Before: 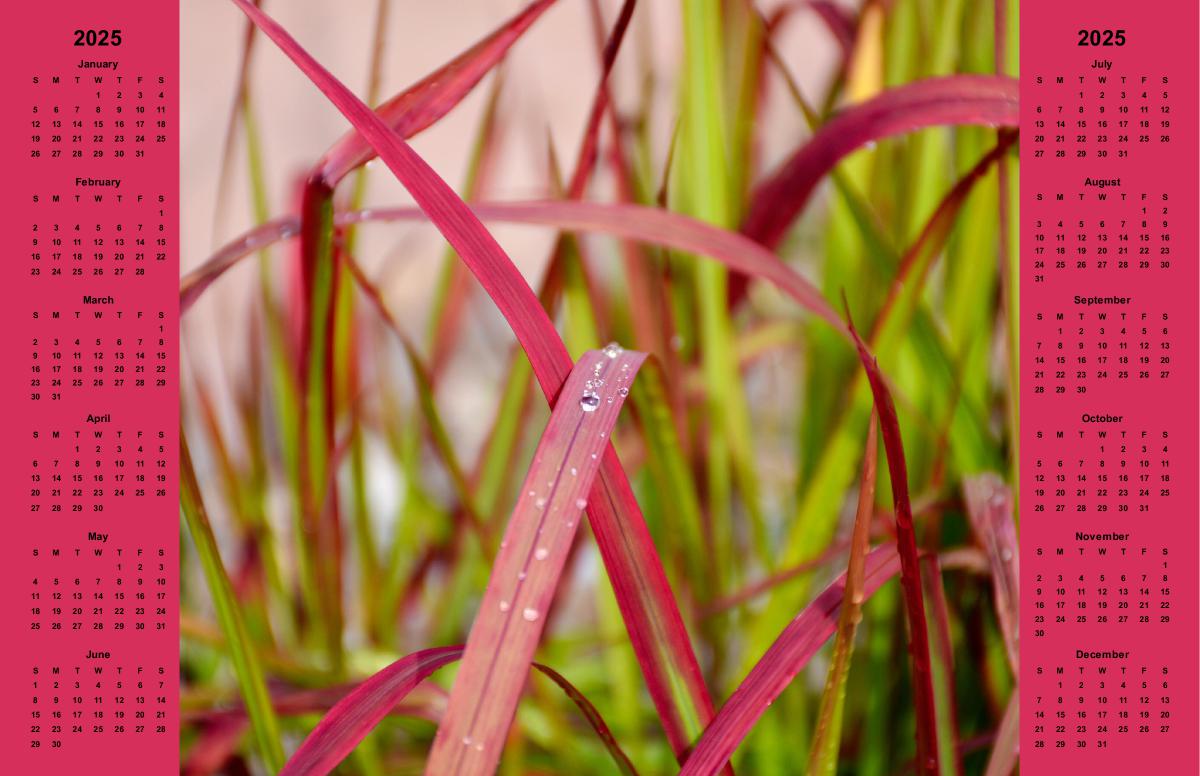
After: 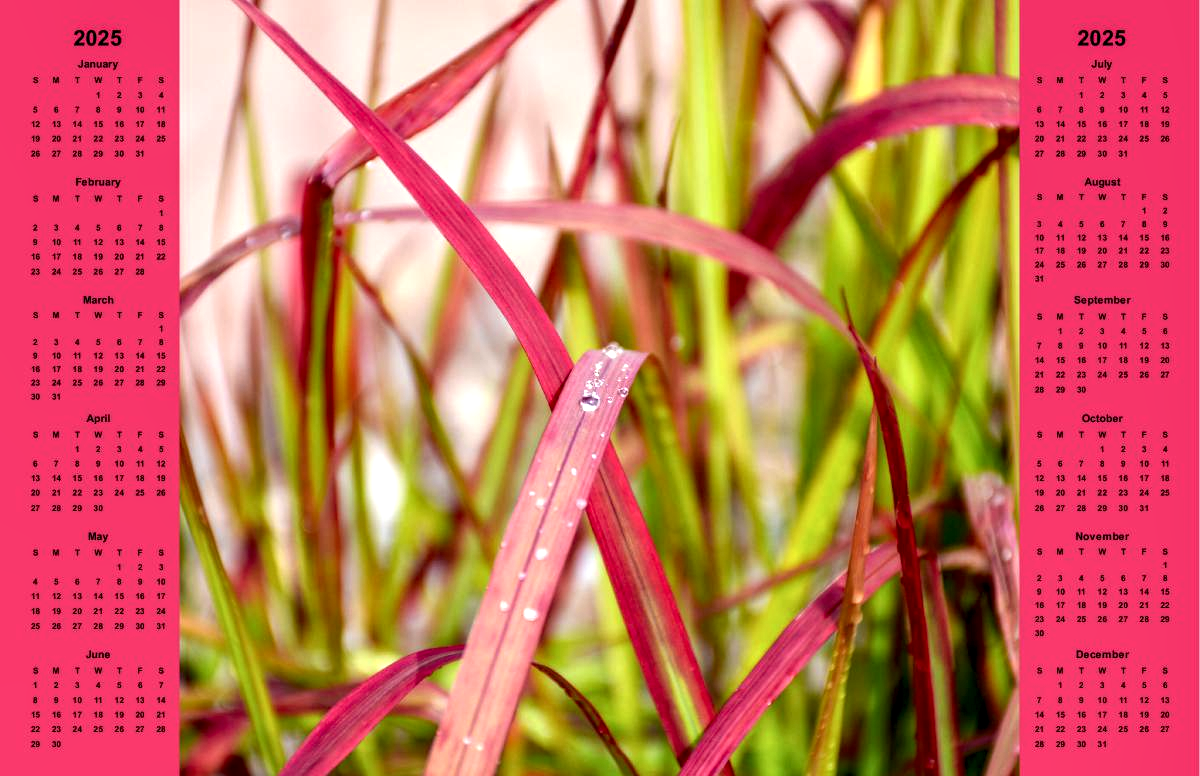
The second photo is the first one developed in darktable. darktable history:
local contrast: detail 142%
exposure: black level correction 0.001, exposure 0.499 EV, compensate highlight preservation false
